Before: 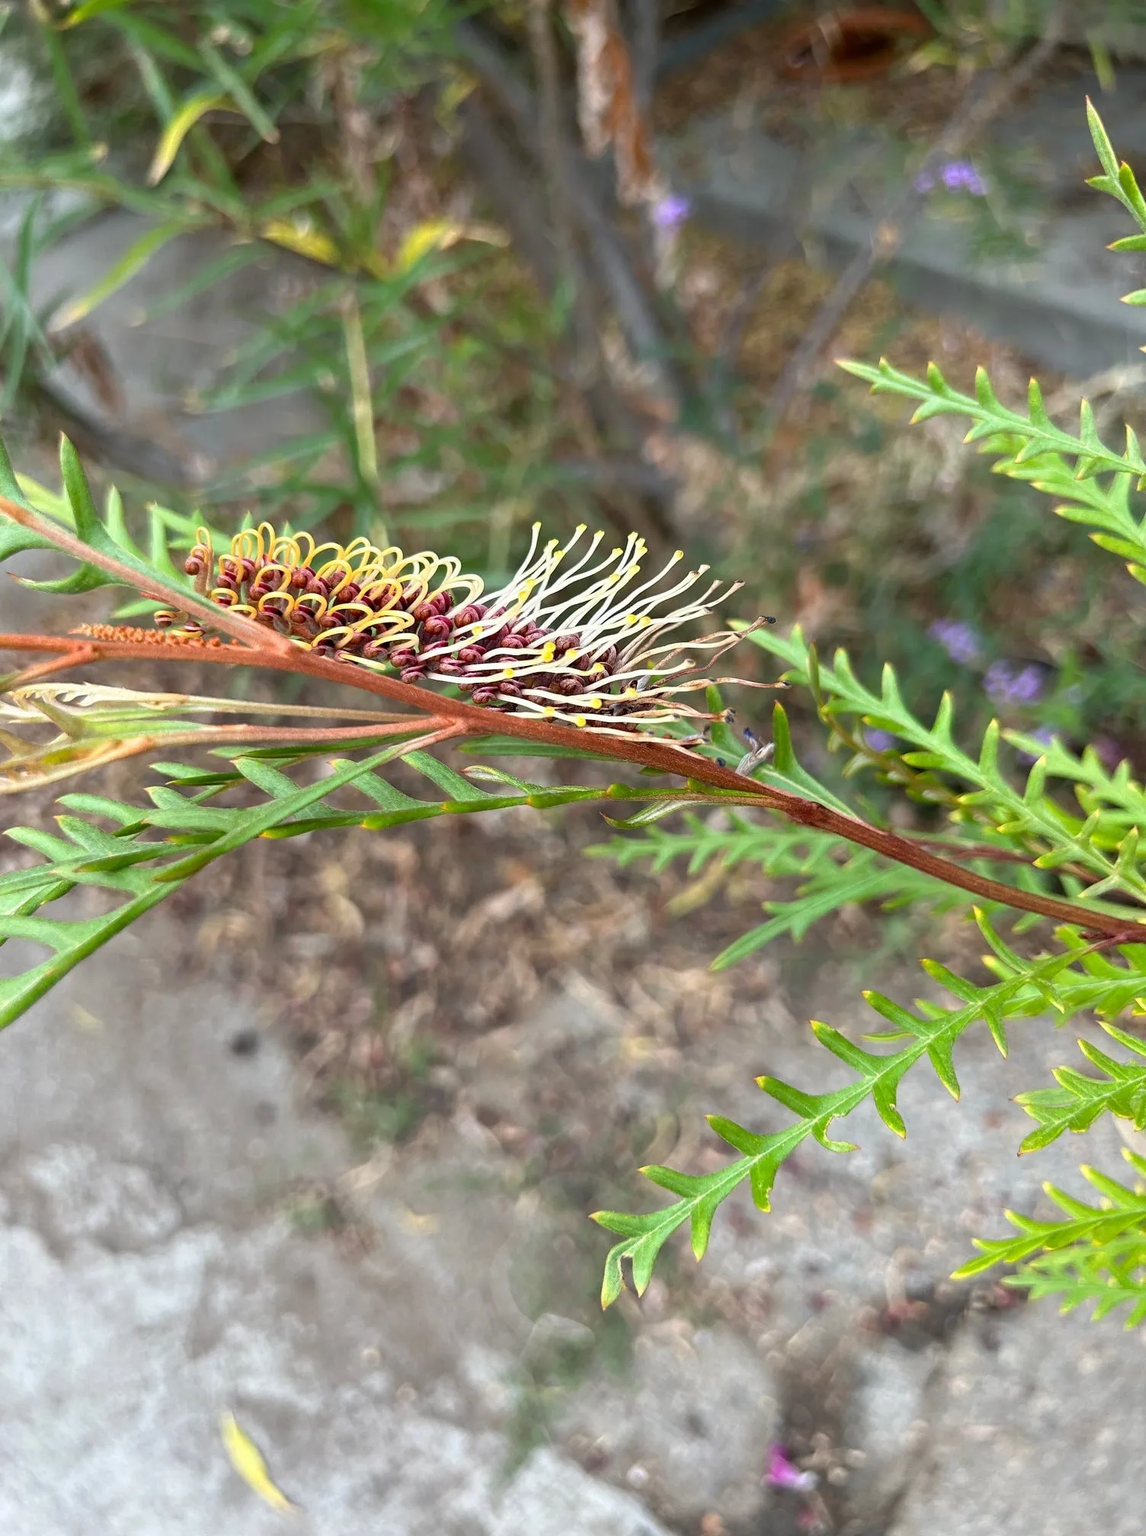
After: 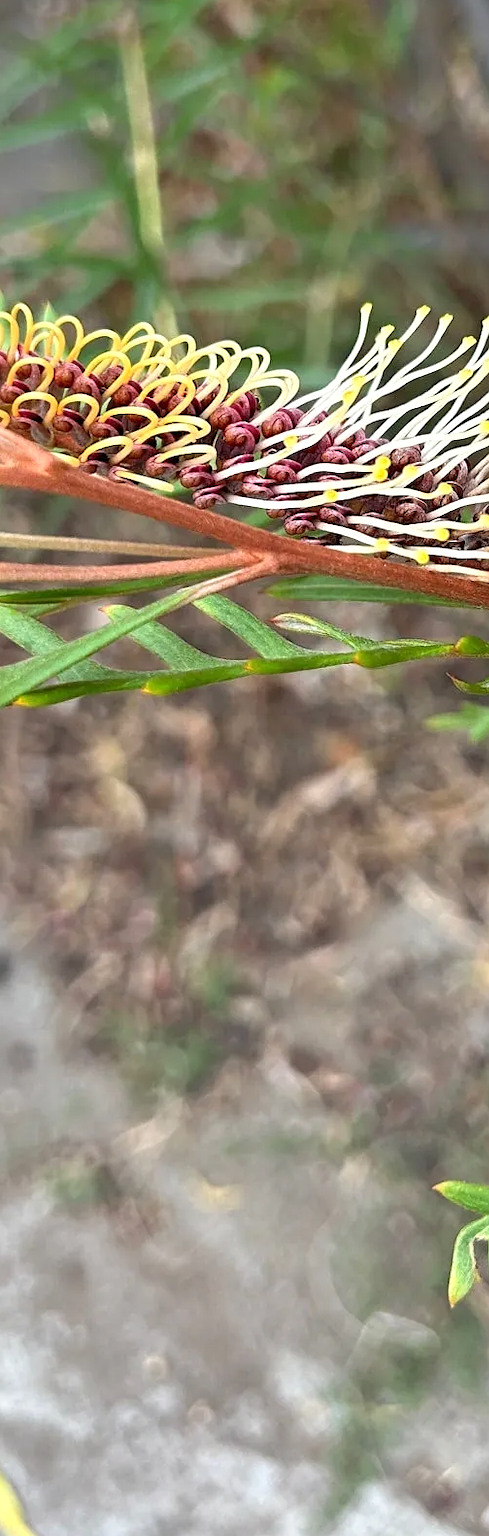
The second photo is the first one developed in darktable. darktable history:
exposure: exposure 0.128 EV, compensate highlight preservation false
sharpen: amount 0.2
crop and rotate: left 21.77%, top 18.528%, right 44.676%, bottom 2.997%
